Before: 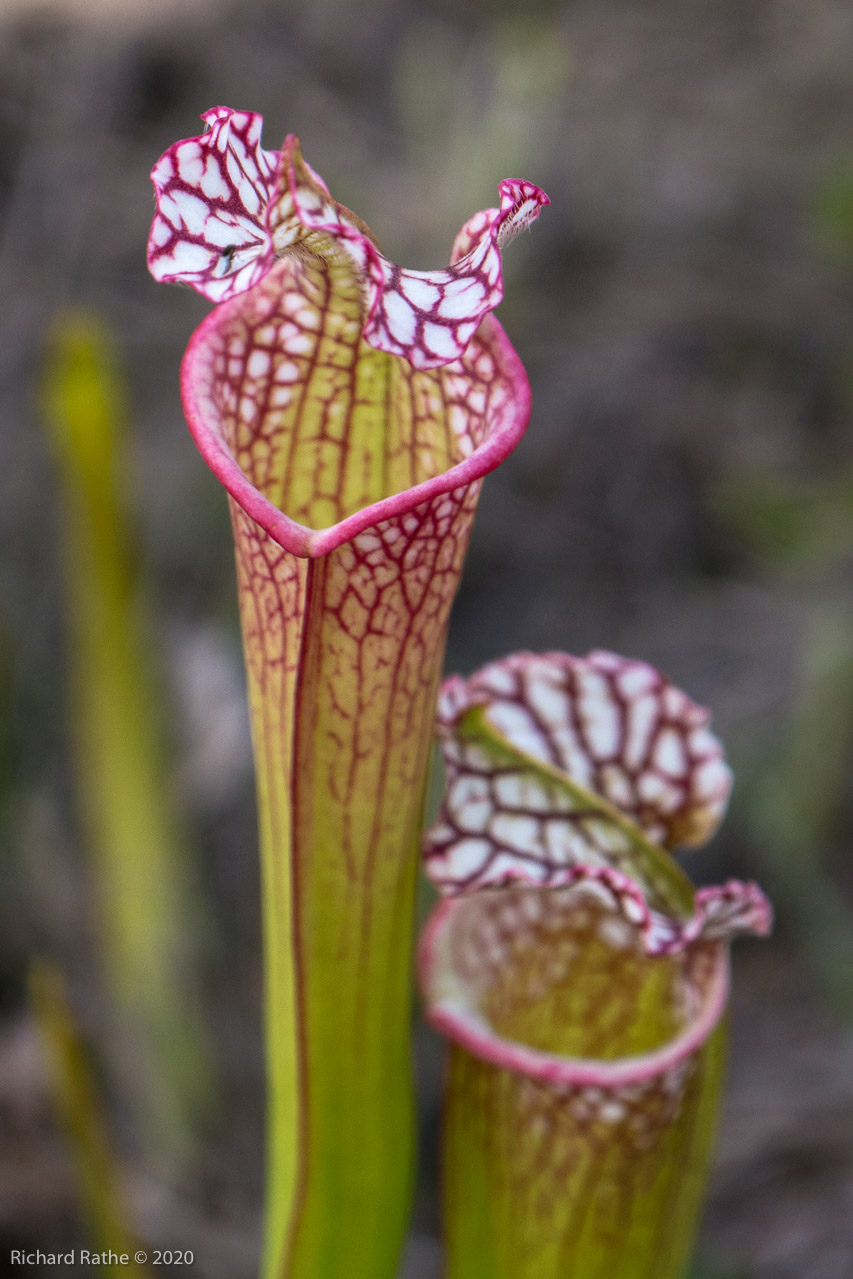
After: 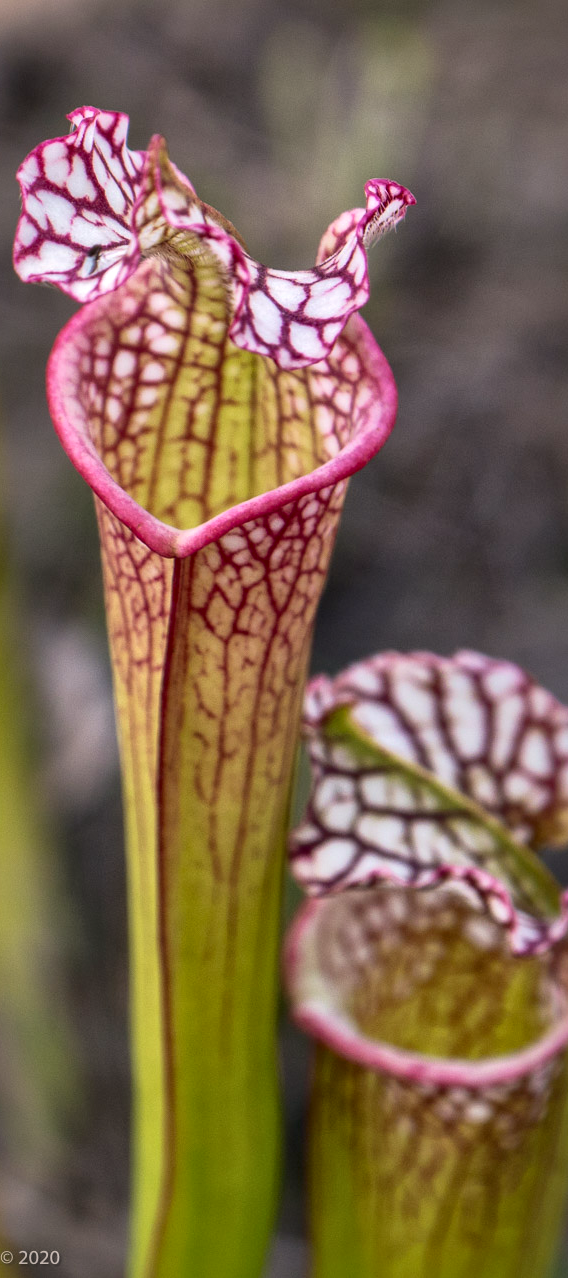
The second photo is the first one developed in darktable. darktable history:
crop and rotate: left 15.754%, right 17.579%
local contrast: mode bilateral grid, contrast 25, coarseness 47, detail 151%, midtone range 0.2
shadows and highlights: on, module defaults
color correction: highlights a* 3.84, highlights b* 5.07
